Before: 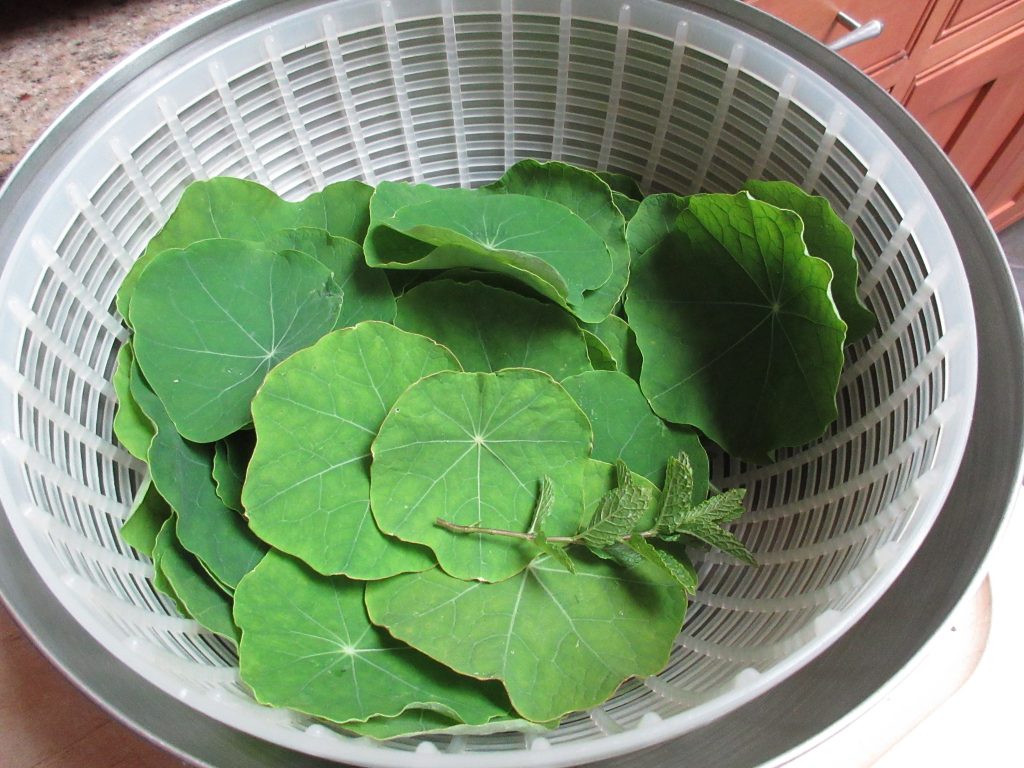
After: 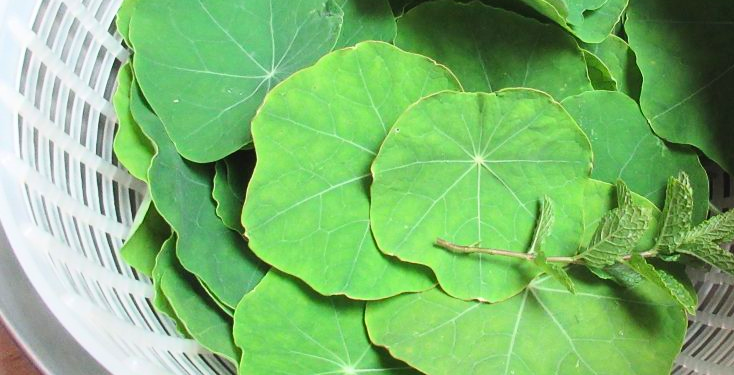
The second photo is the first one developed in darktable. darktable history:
crop: top 36.487%, right 28.29%, bottom 14.568%
contrast brightness saturation: contrast 0.195, brightness 0.17, saturation 0.216
